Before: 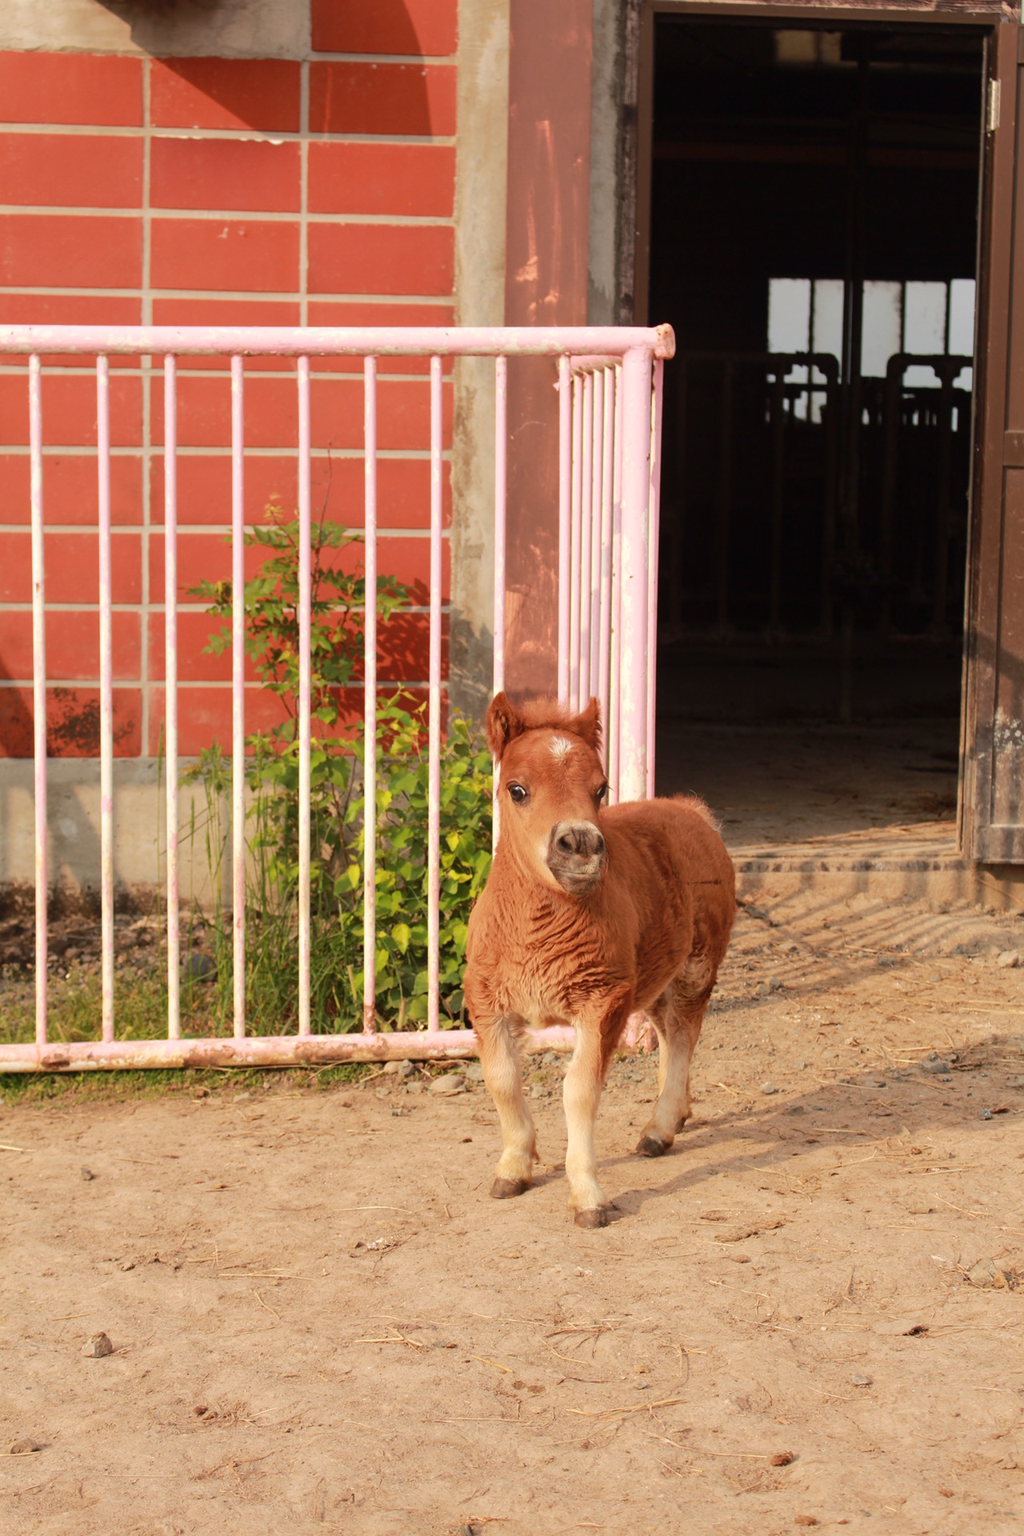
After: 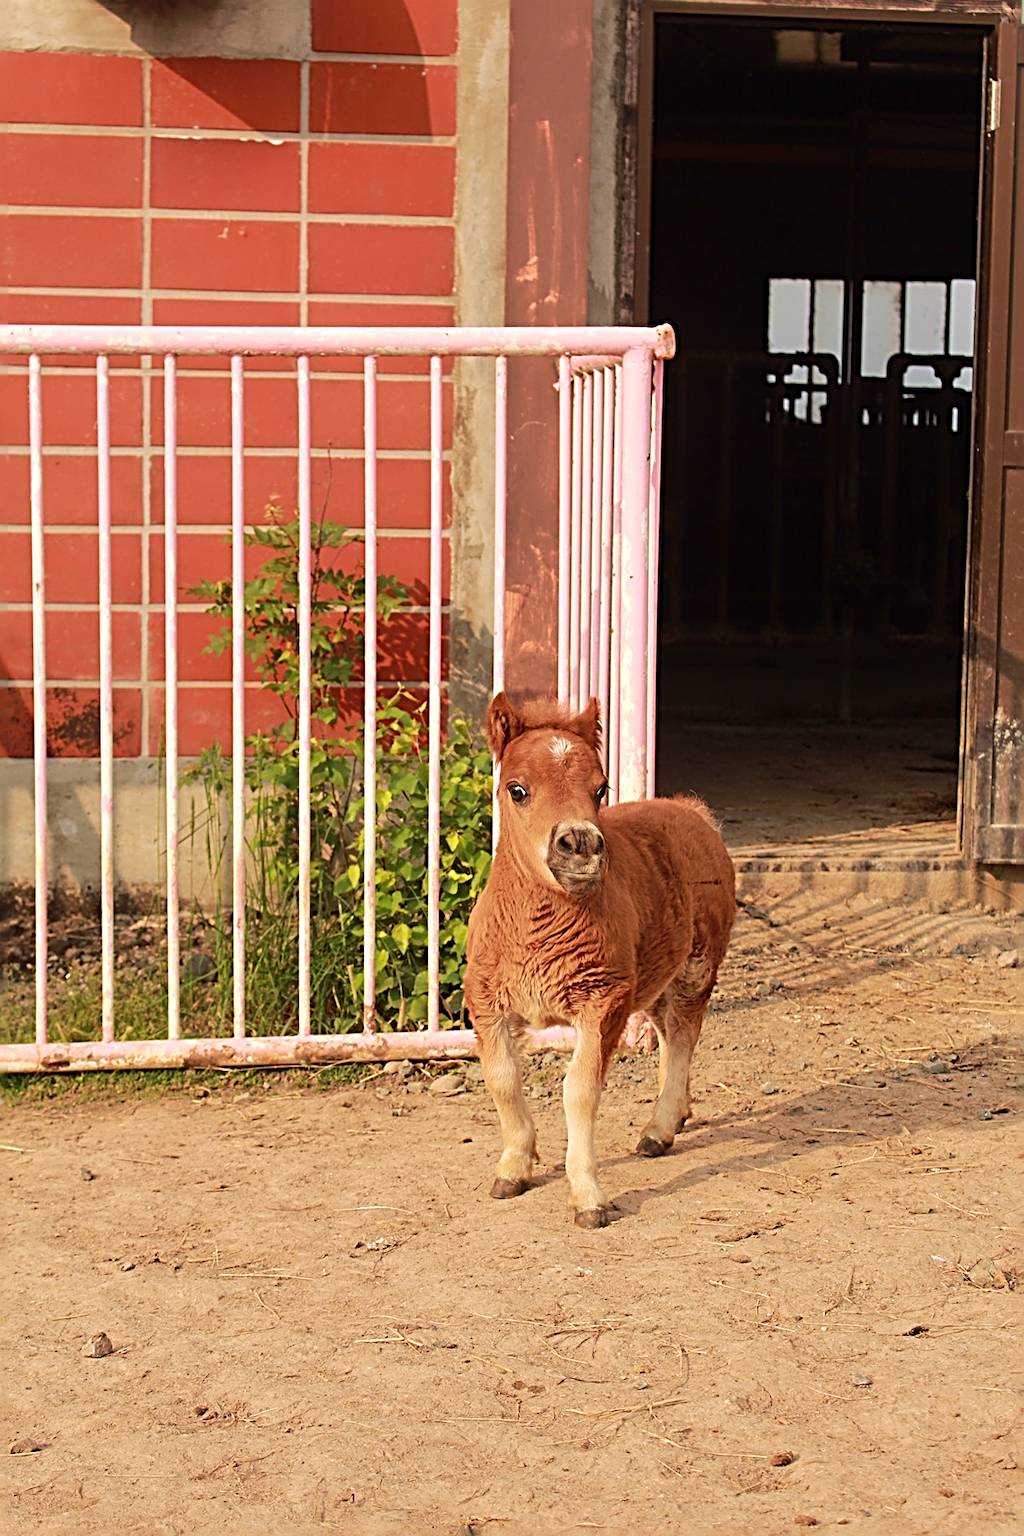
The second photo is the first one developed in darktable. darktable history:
sharpen: radius 3.666, amount 0.943
velvia: on, module defaults
